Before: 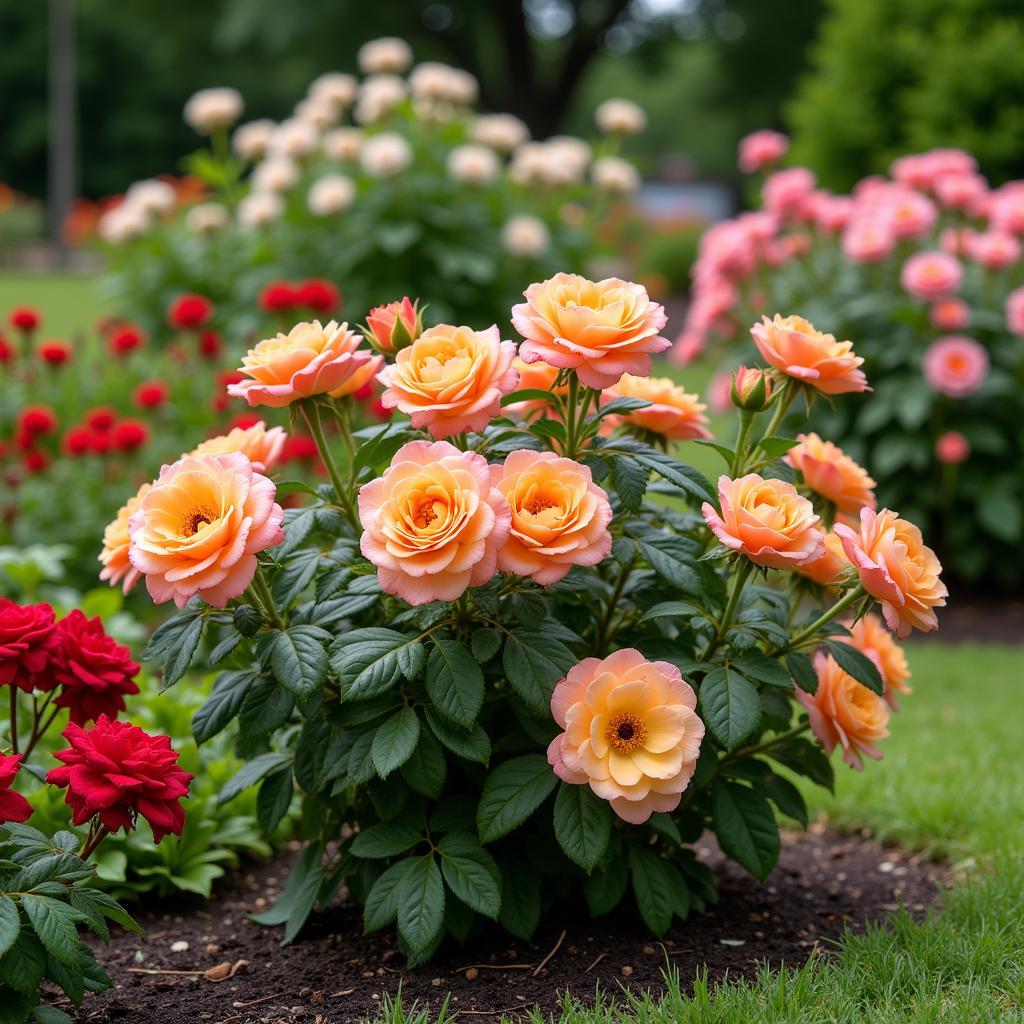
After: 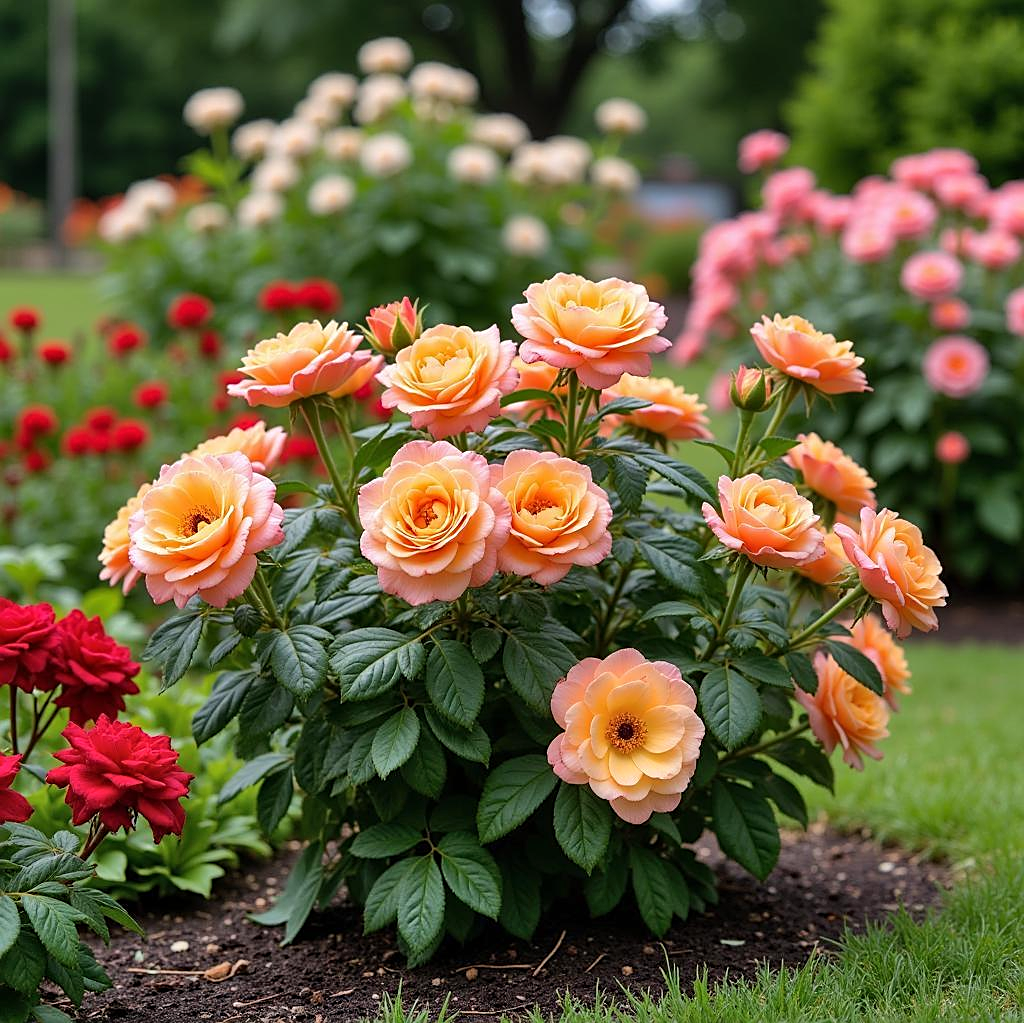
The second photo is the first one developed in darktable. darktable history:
crop: bottom 0.054%
contrast equalizer: octaves 7, y [[0.5 ×6], [0.5 ×6], [0.5, 0.5, 0.501, 0.545, 0.707, 0.863], [0 ×6], [0 ×6]], mix 0.297
sharpen: on, module defaults
shadows and highlights: soften with gaussian
